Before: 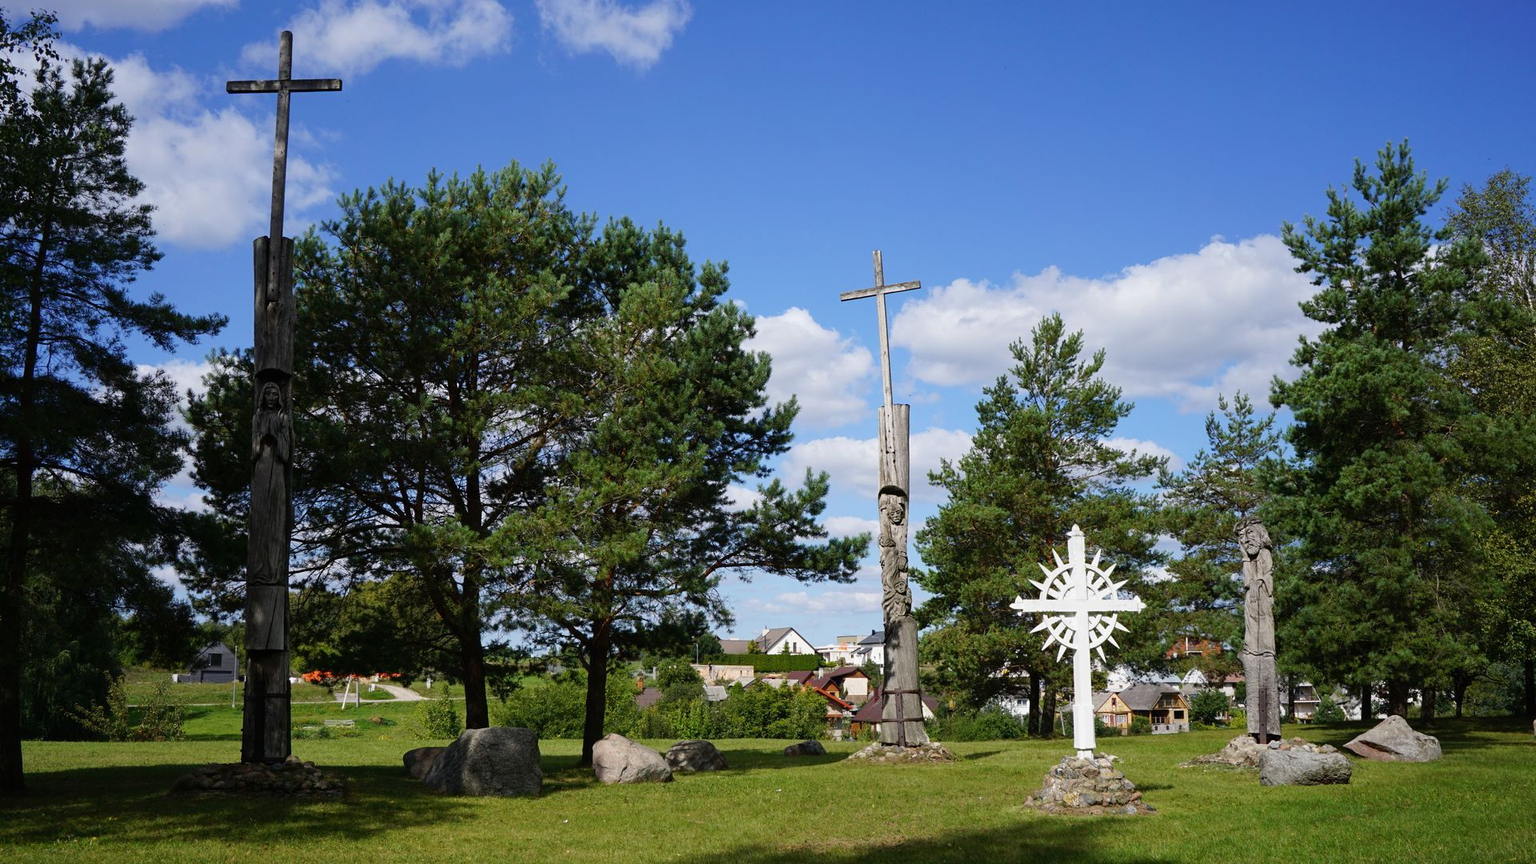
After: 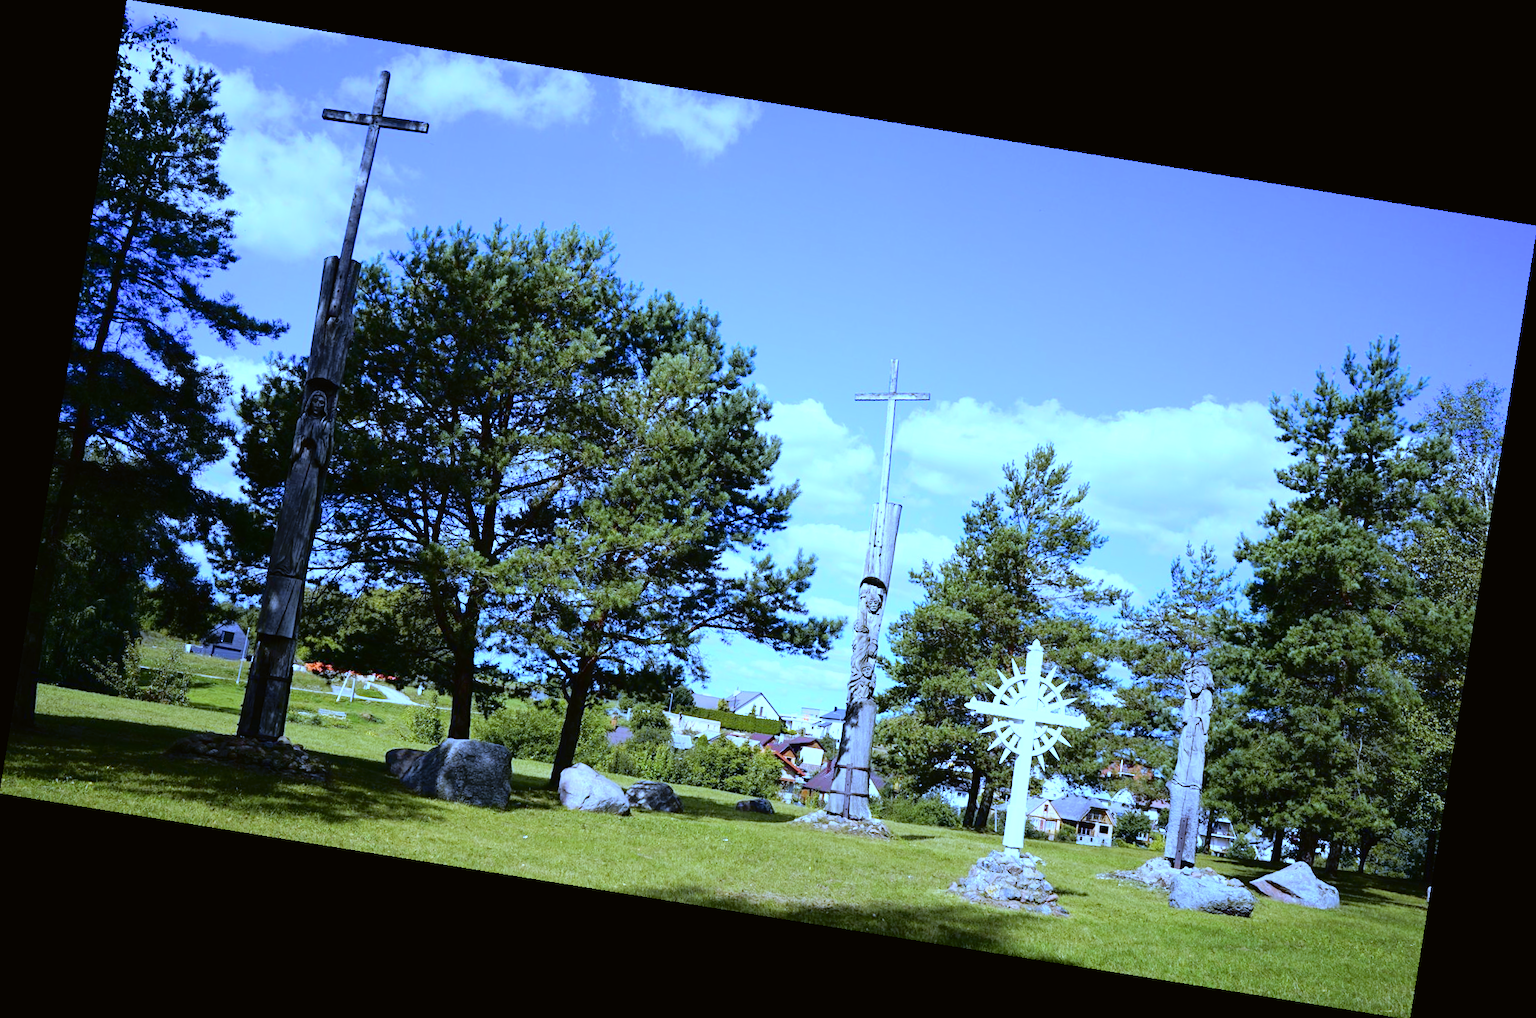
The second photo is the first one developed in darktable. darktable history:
rotate and perspective: rotation 9.12°, automatic cropping off
white balance: red 0.766, blue 1.537
exposure: black level correction 0, exposure 0.7 EV, compensate exposure bias true, compensate highlight preservation false
tone curve: curves: ch0 [(0, 0.01) (0.058, 0.039) (0.159, 0.117) (0.282, 0.327) (0.45, 0.534) (0.676, 0.751) (0.89, 0.919) (1, 1)]; ch1 [(0, 0) (0.094, 0.081) (0.285, 0.299) (0.385, 0.403) (0.447, 0.455) (0.495, 0.496) (0.544, 0.552) (0.589, 0.612) (0.722, 0.728) (1, 1)]; ch2 [(0, 0) (0.257, 0.217) (0.43, 0.421) (0.498, 0.507) (0.531, 0.544) (0.56, 0.579) (0.625, 0.642) (1, 1)], color space Lab, independent channels, preserve colors none
